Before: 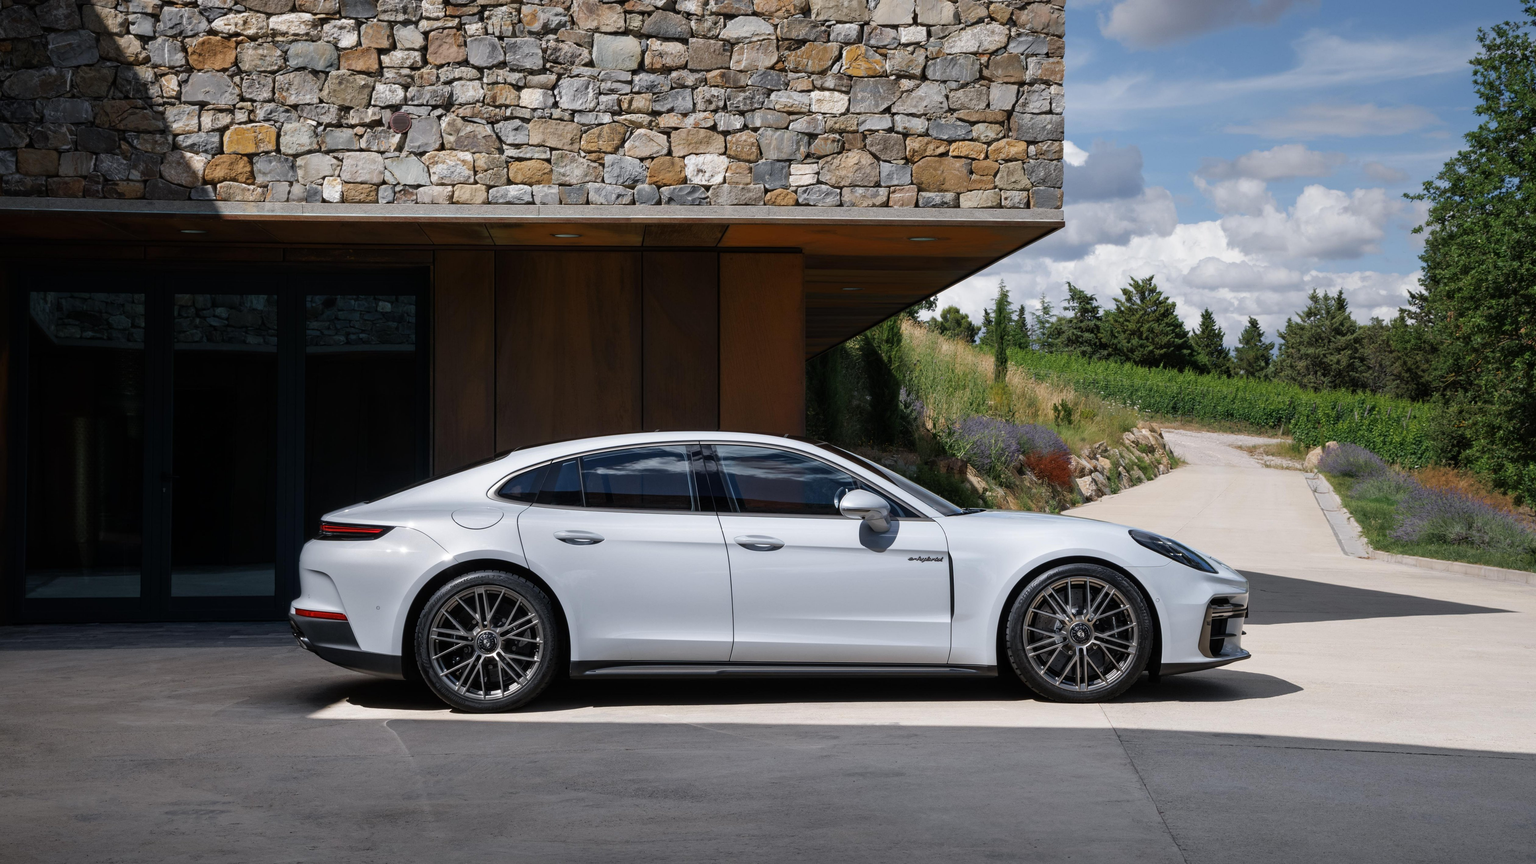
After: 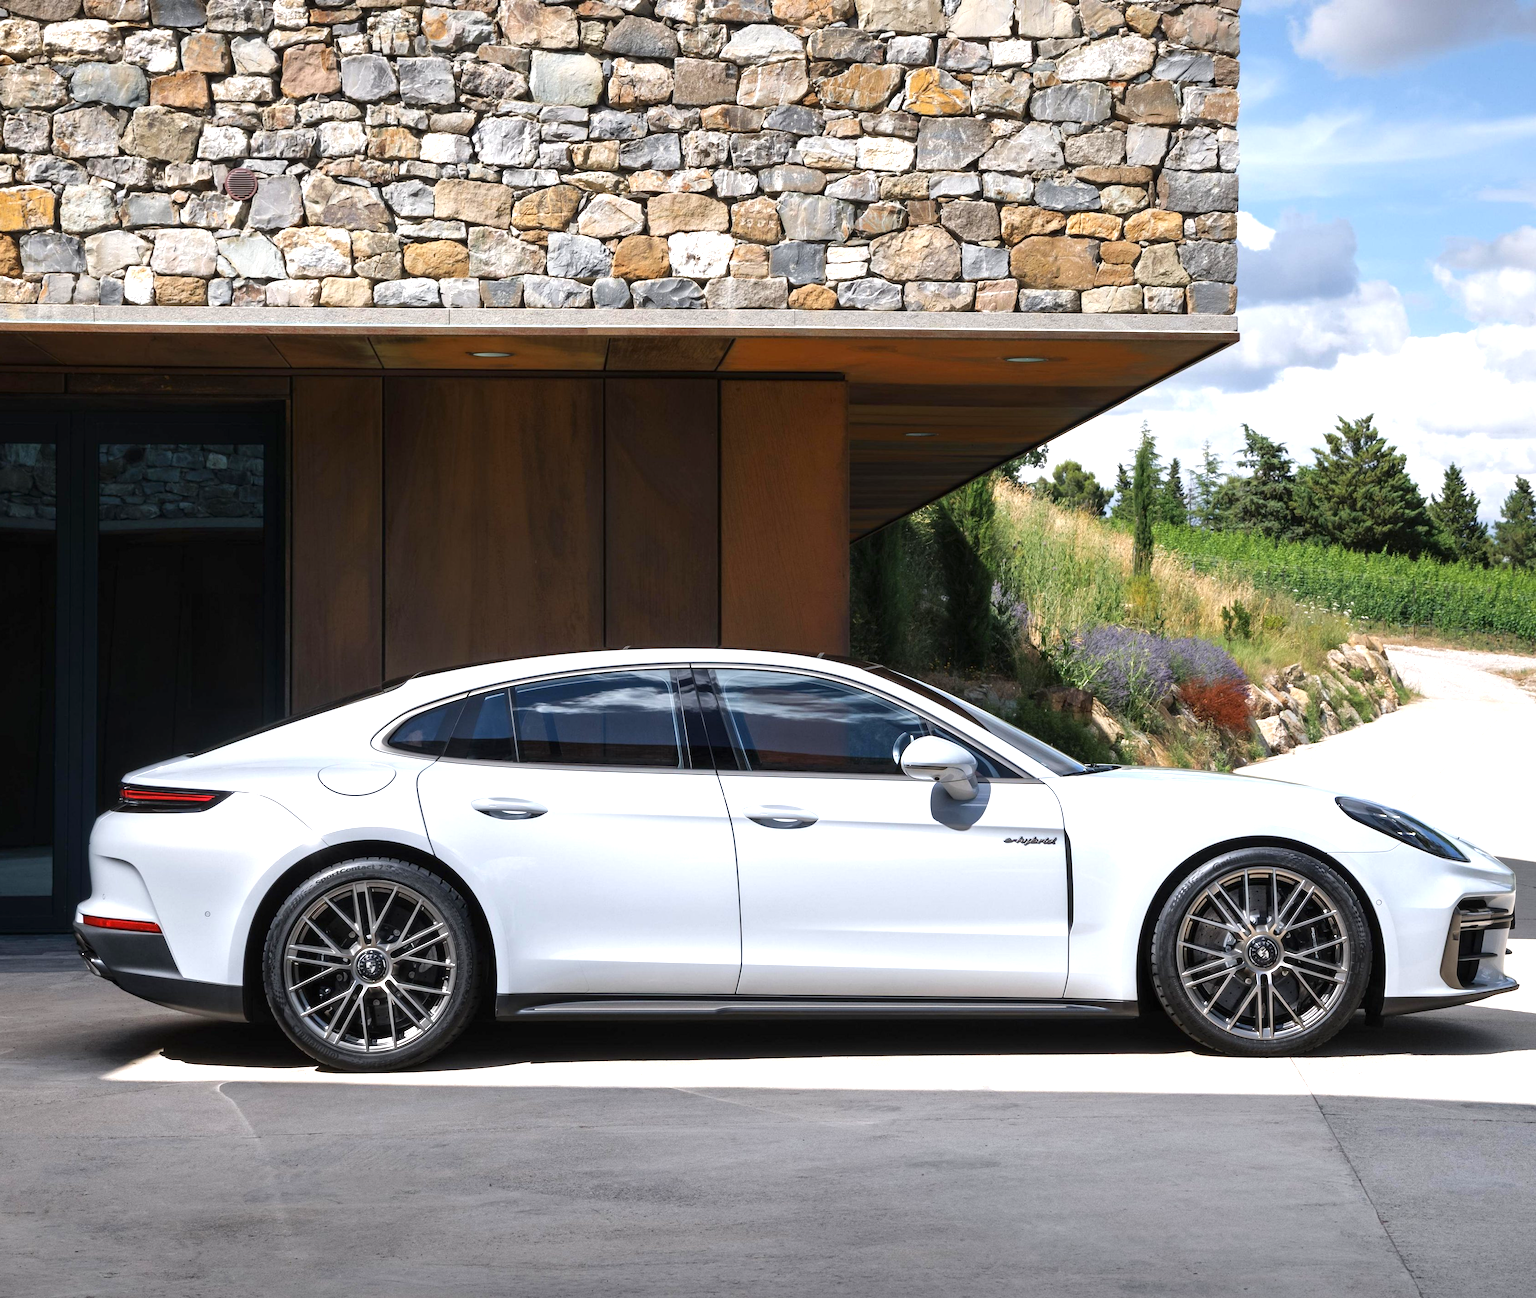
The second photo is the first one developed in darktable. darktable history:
exposure: black level correction 0, exposure 1 EV, compensate highlight preservation false
crop and rotate: left 15.65%, right 17.792%
